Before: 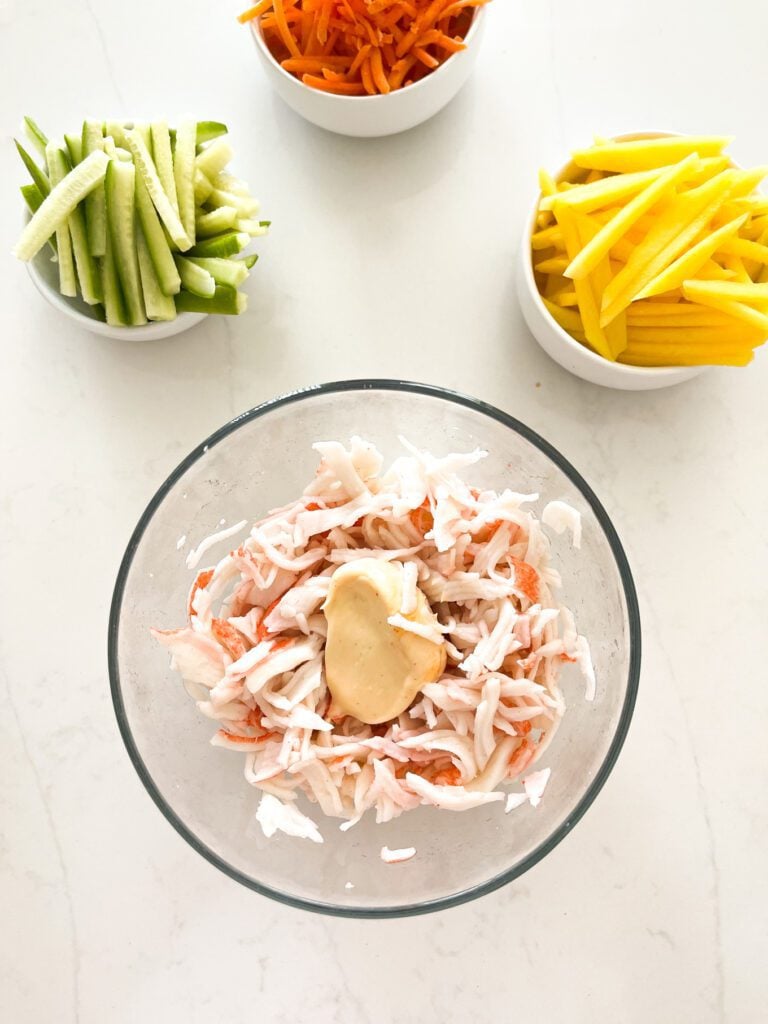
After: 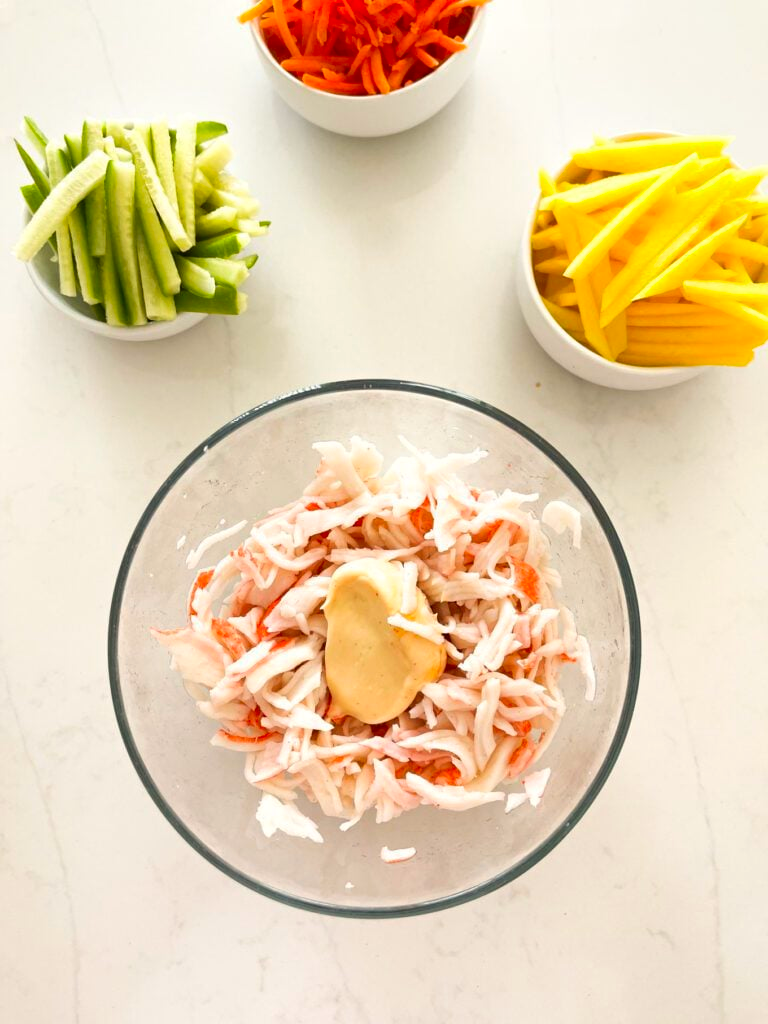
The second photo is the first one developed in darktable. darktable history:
color correction: saturation 1.32
white balance: red 1.009, blue 0.985
